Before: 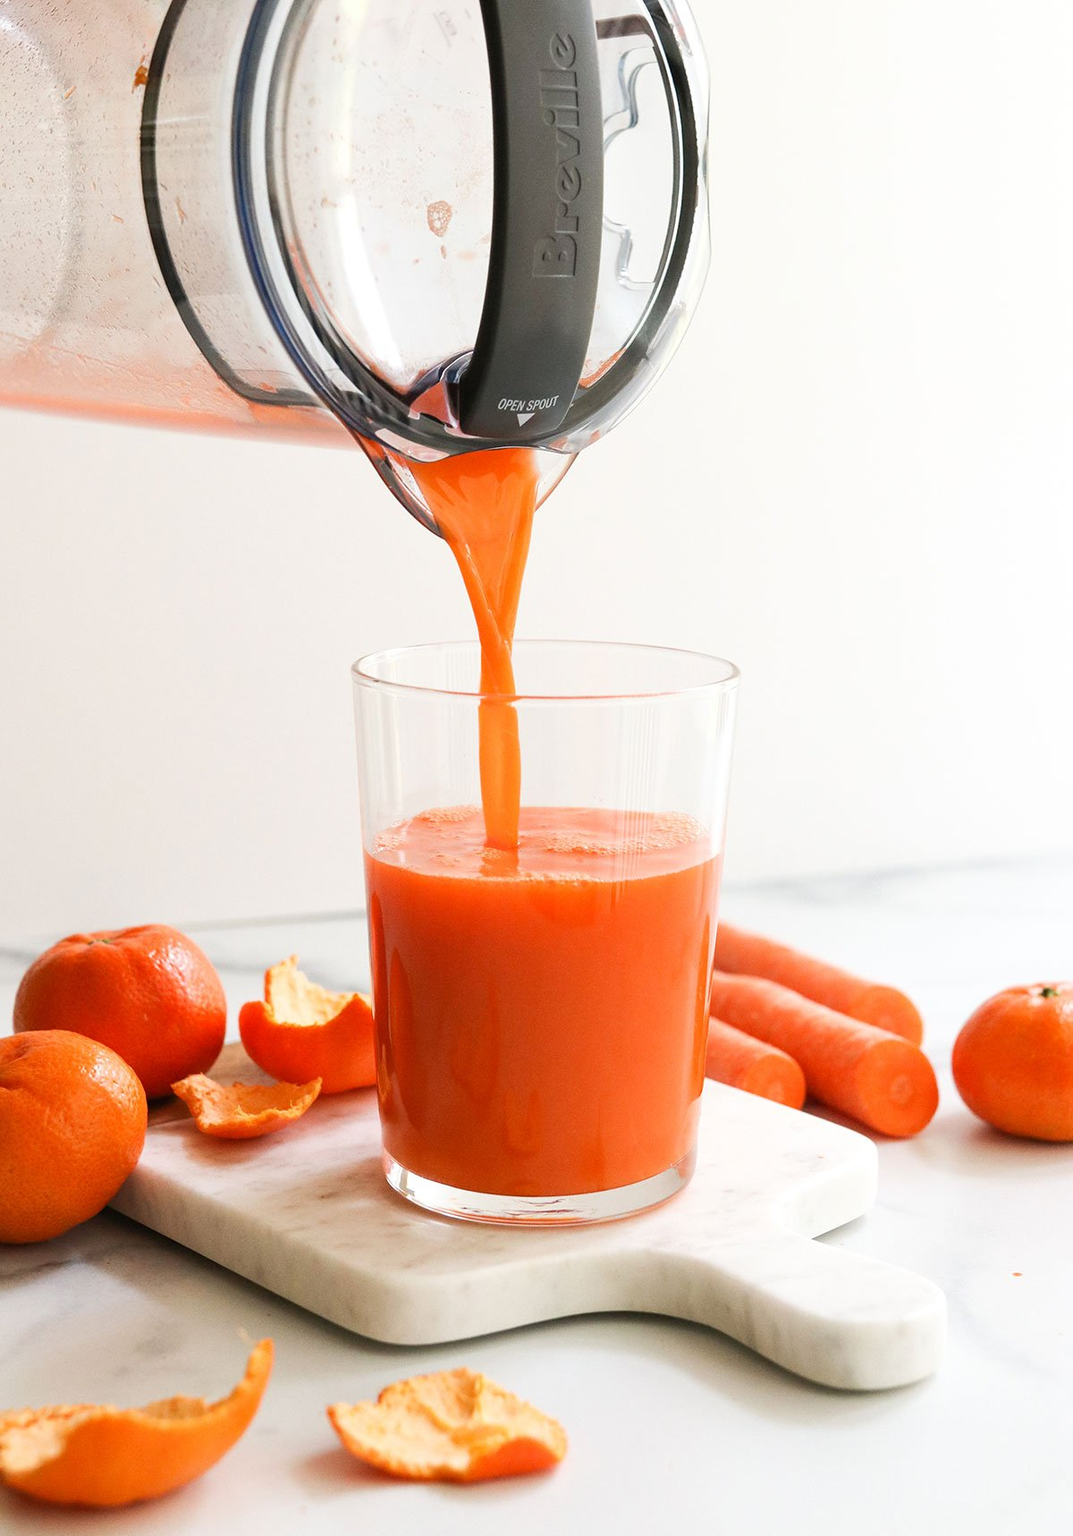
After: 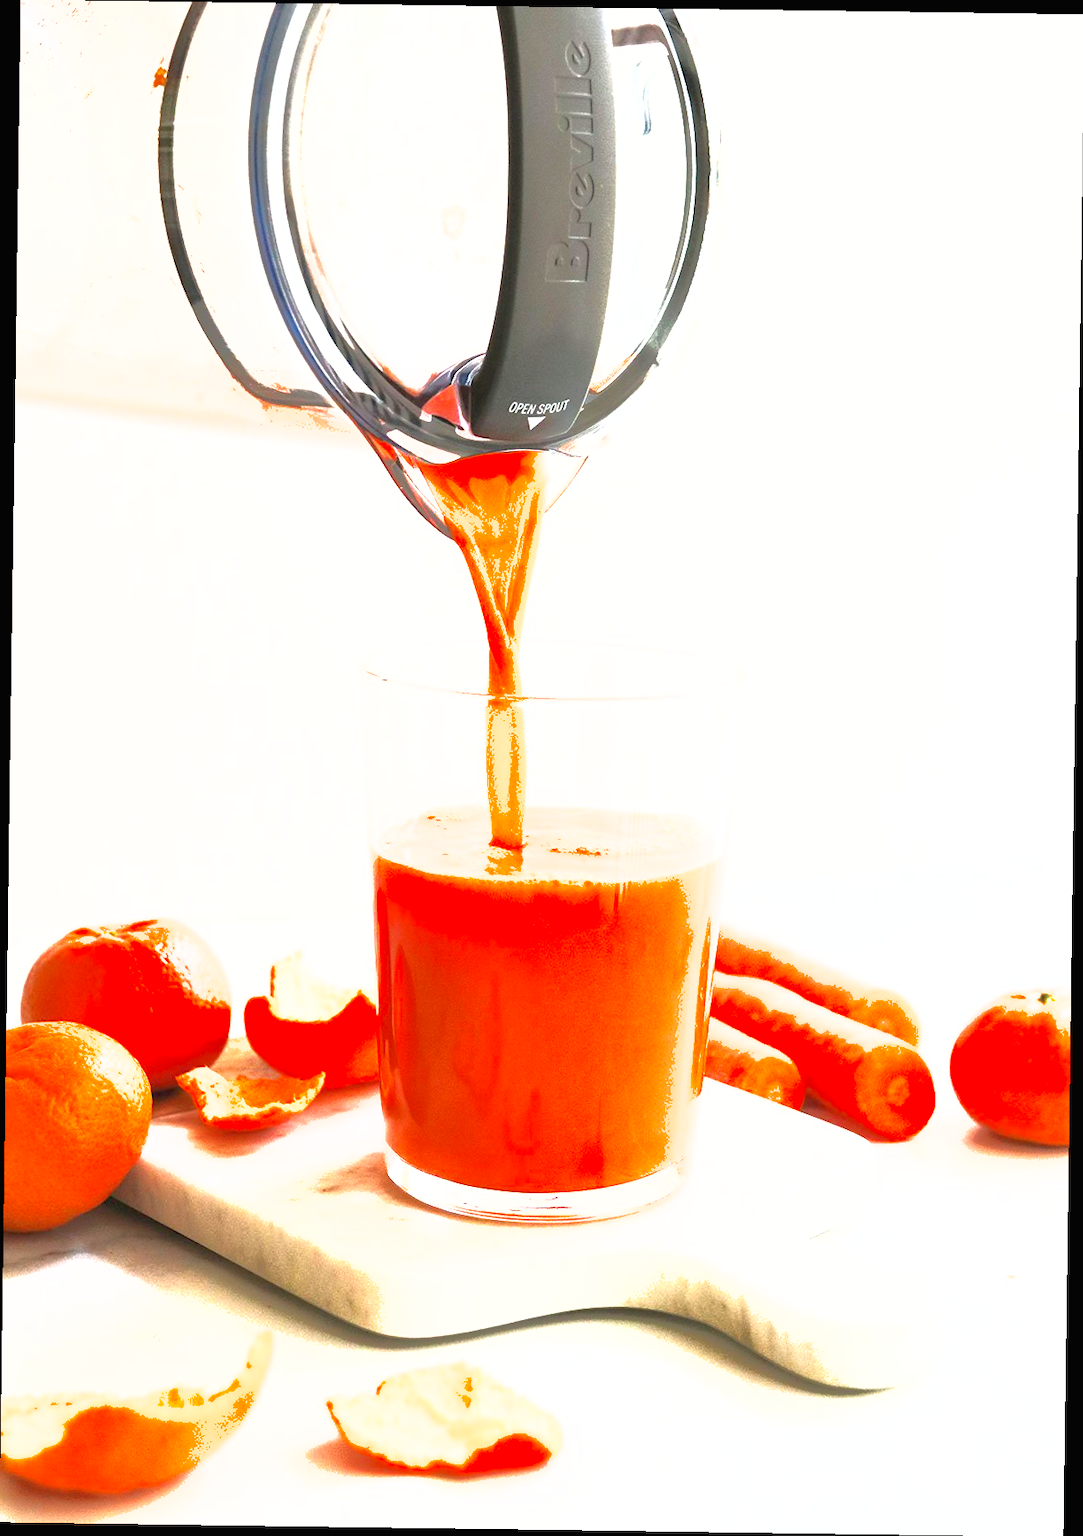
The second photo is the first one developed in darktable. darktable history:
rotate and perspective: rotation 0.8°, automatic cropping off
exposure: black level correction 0, exposure 1.388 EV, compensate exposure bias true, compensate highlight preservation false
shadows and highlights: on, module defaults
